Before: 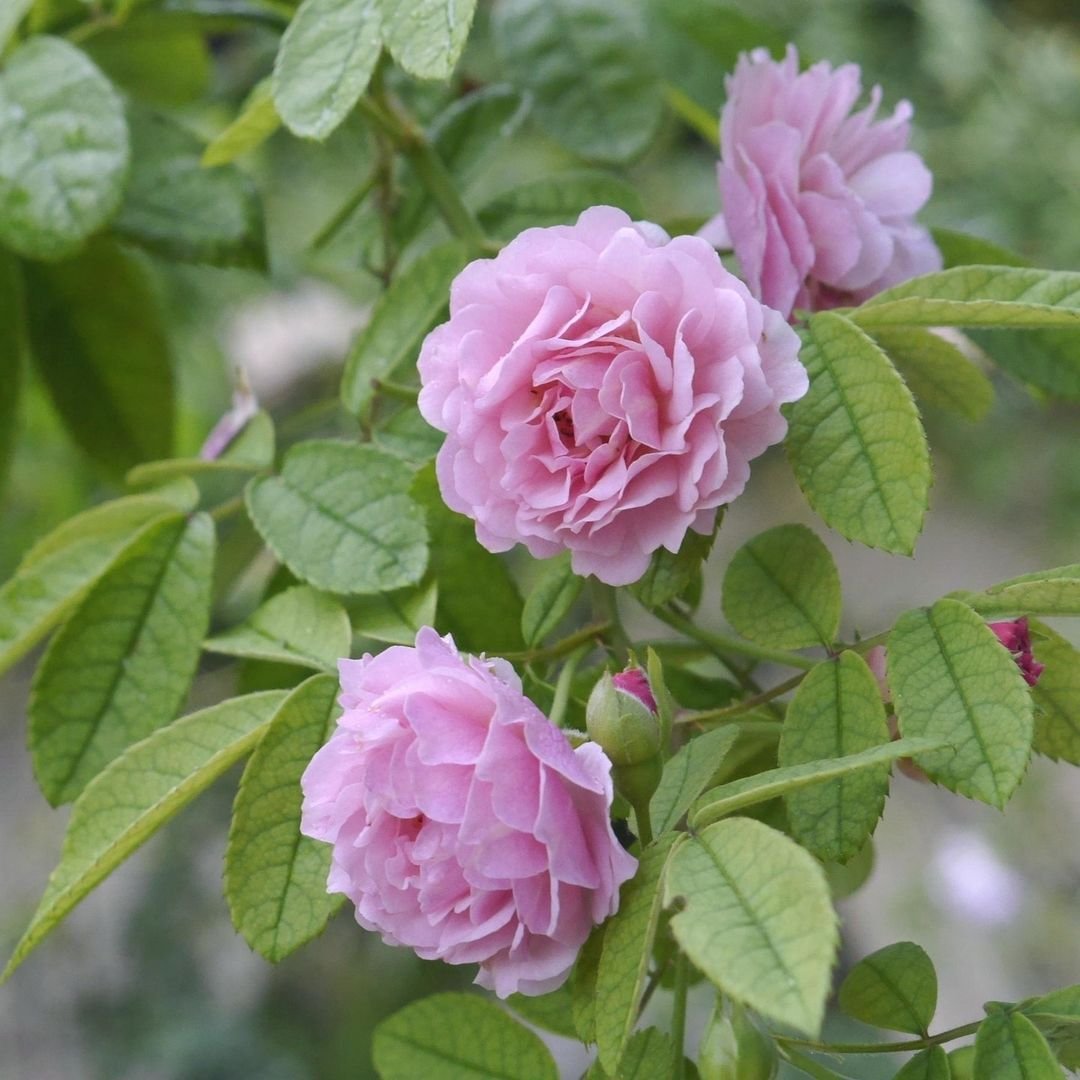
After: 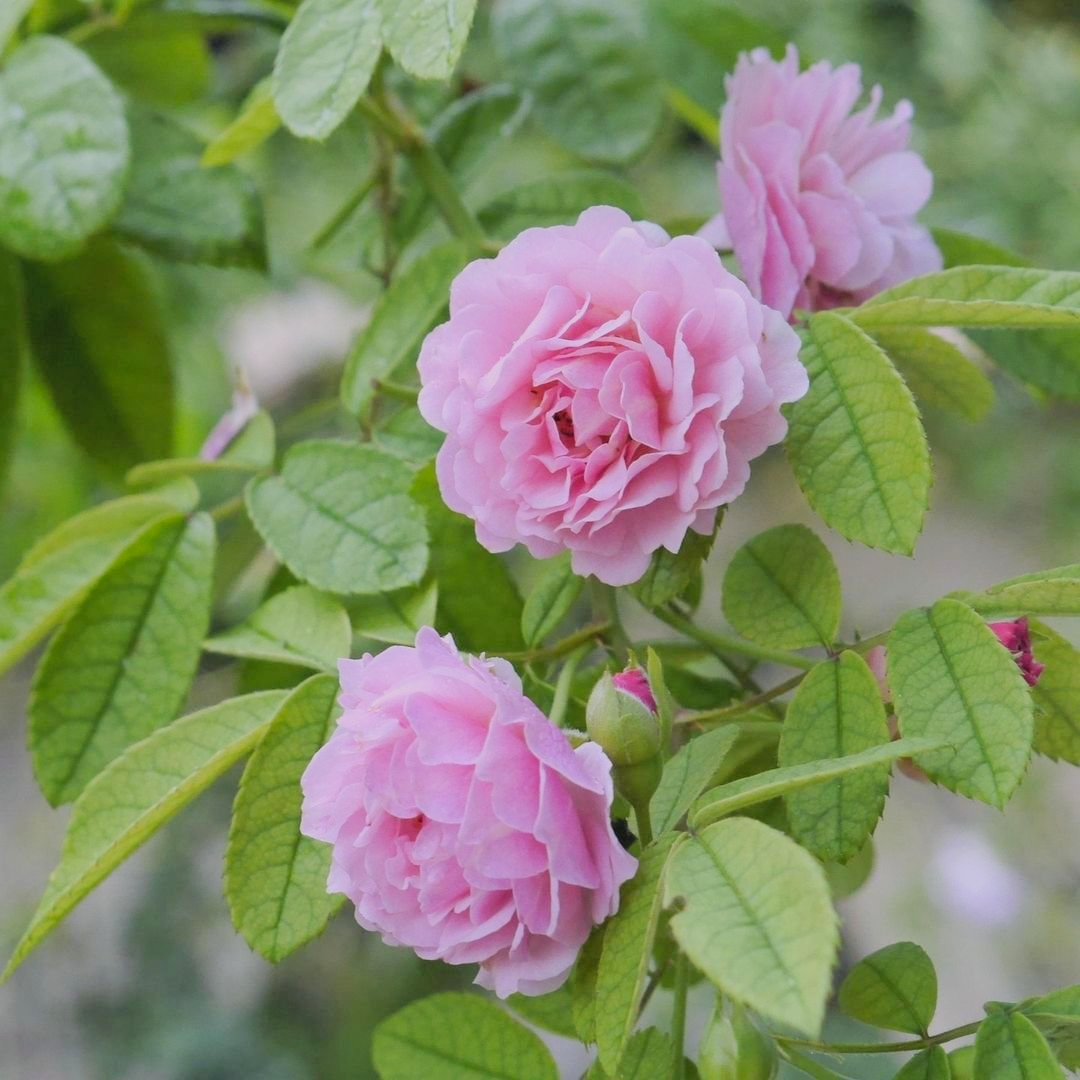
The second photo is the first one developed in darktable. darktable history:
contrast brightness saturation: brightness 0.088, saturation 0.195
filmic rgb: black relative exposure -7.65 EV, white relative exposure 4.56 EV, hardness 3.61
